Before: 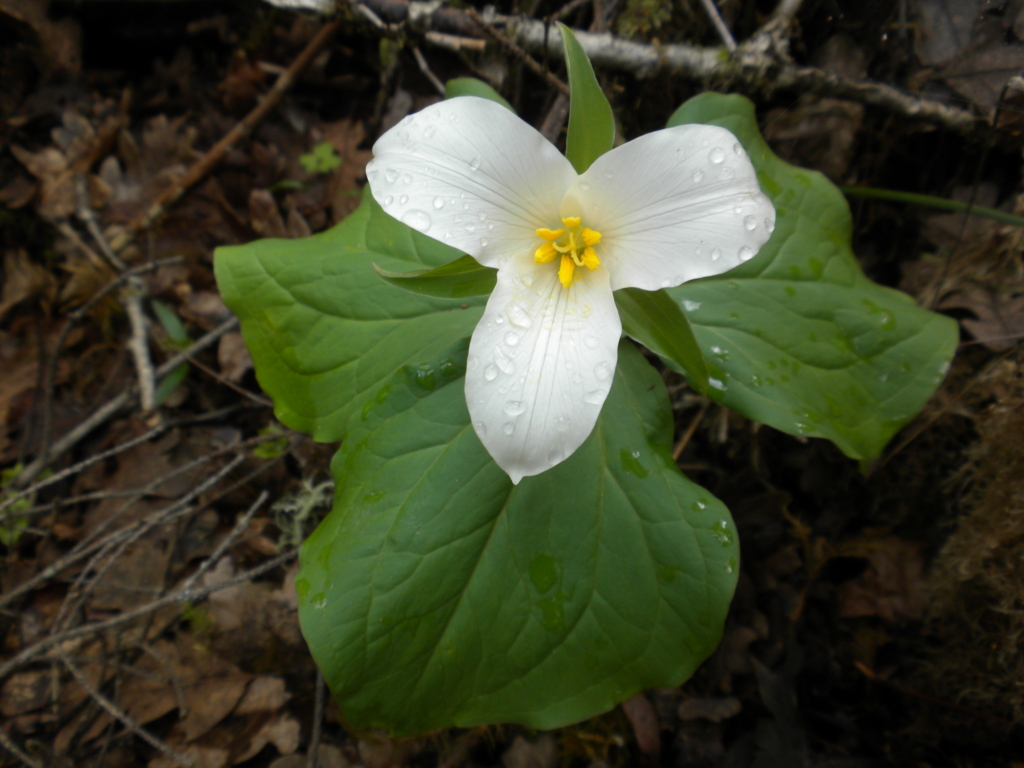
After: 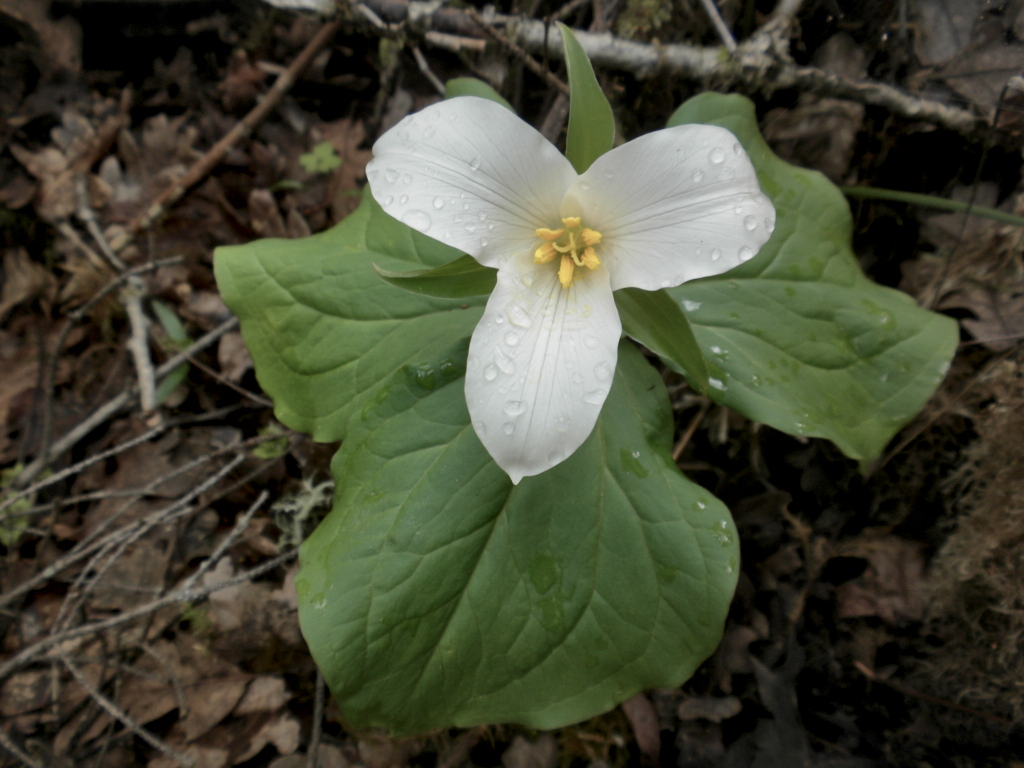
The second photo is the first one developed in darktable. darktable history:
color balance rgb: perceptual saturation grading › global saturation -27.94%, hue shift -2.27°, contrast -21.26%
local contrast: mode bilateral grid, contrast 20, coarseness 50, detail 179%, midtone range 0.2
exposure: compensate highlight preservation false
